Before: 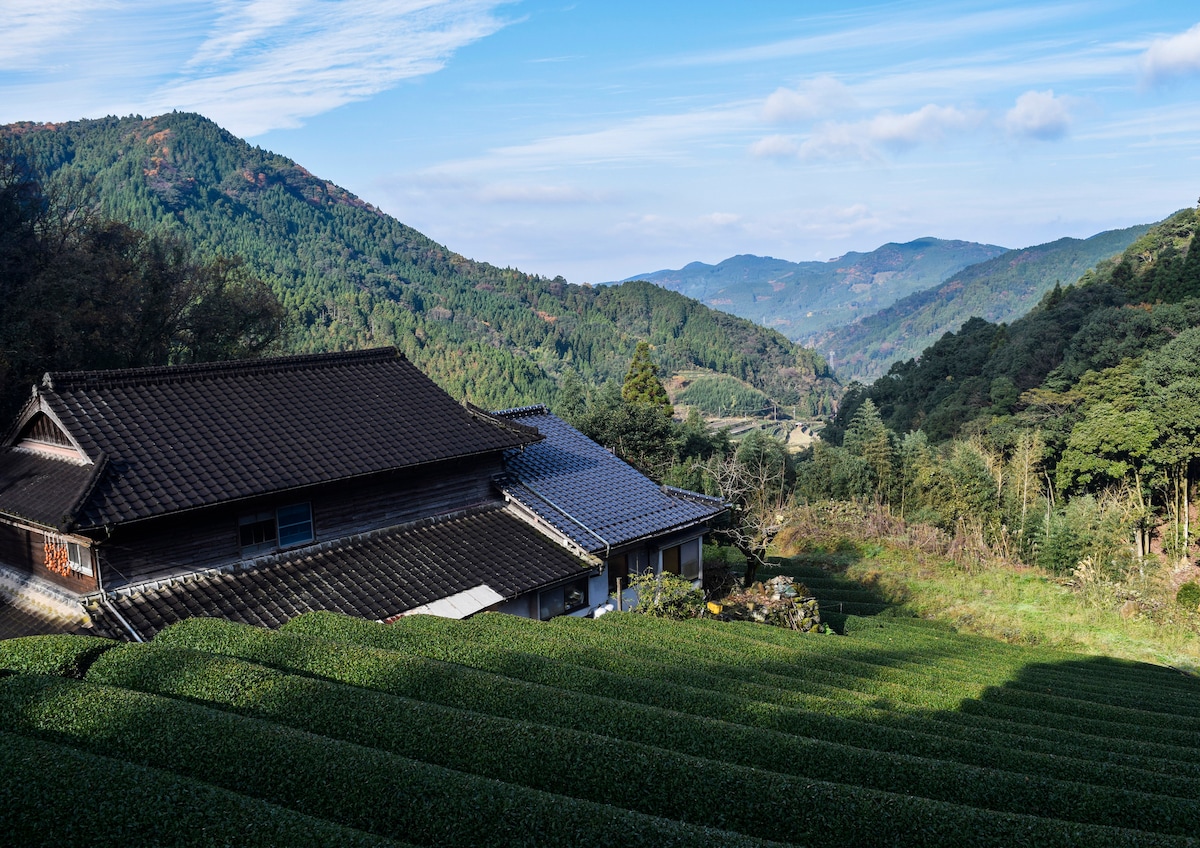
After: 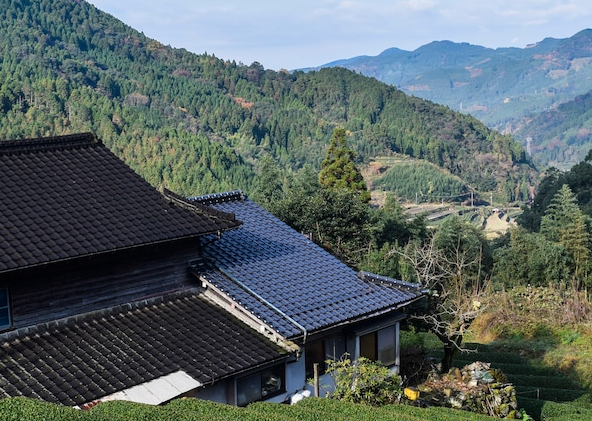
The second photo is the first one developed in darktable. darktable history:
crop: left 25.297%, top 25.346%, right 25.364%, bottom 24.995%
